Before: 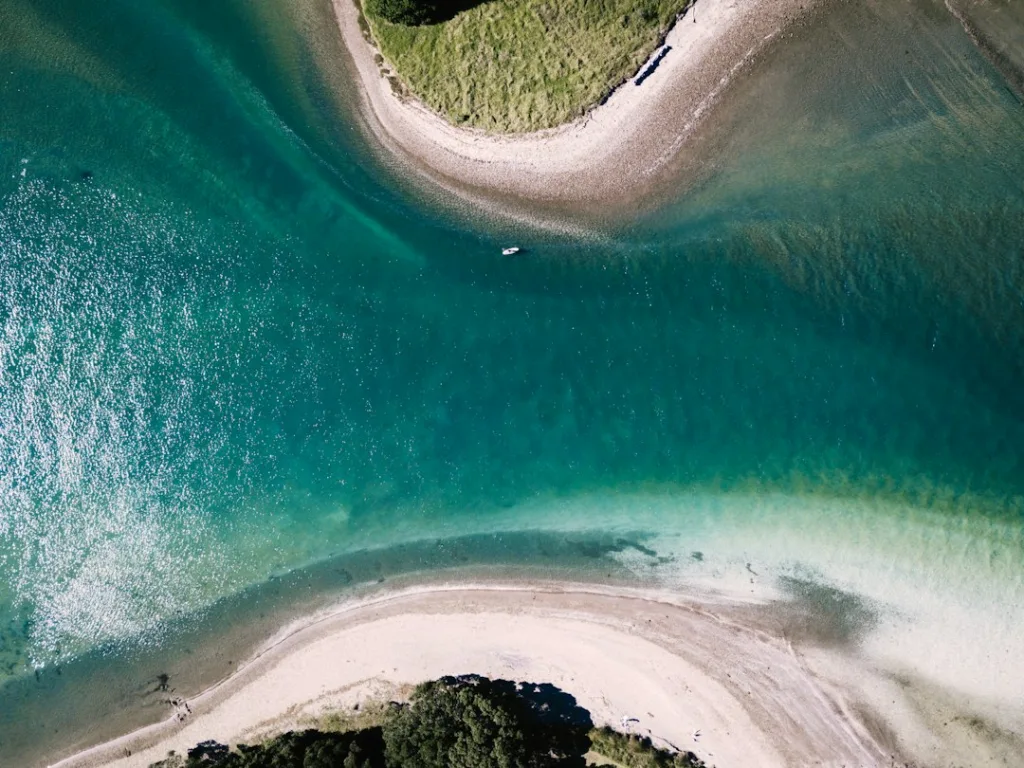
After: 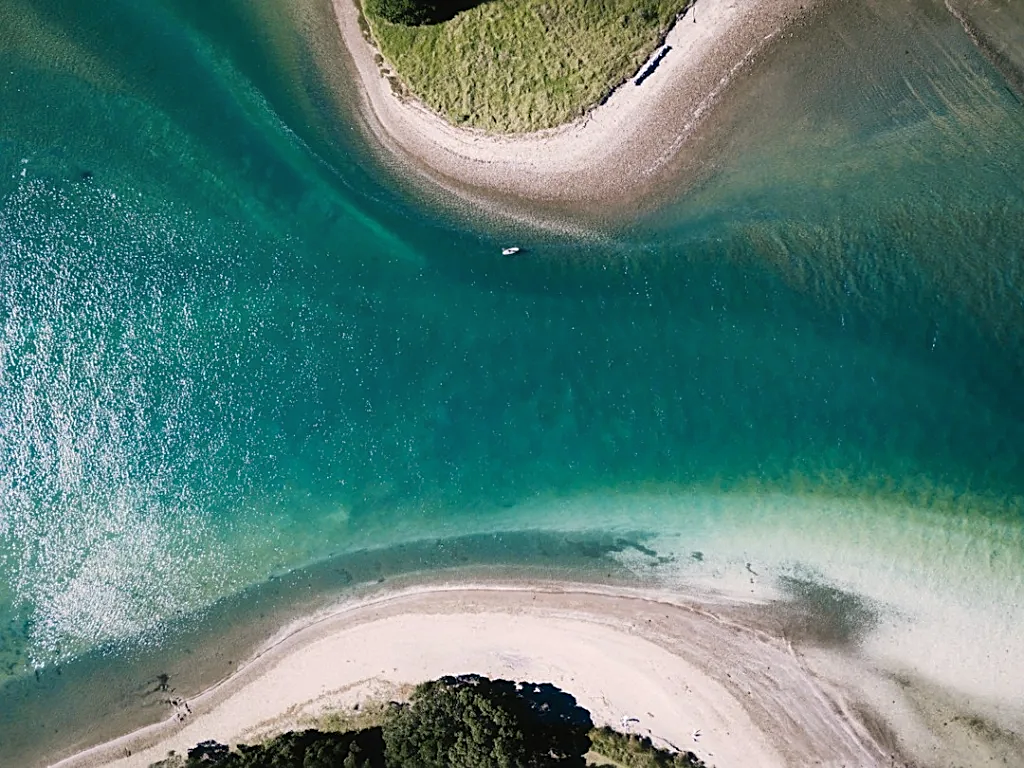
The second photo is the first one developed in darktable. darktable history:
contrast equalizer: y [[0.5, 0.488, 0.462, 0.461, 0.491, 0.5], [0.5 ×6], [0.5 ×6], [0 ×6], [0 ×6]]
sharpen: on, module defaults
shadows and highlights: highlights color adjustment 0%, soften with gaussian
